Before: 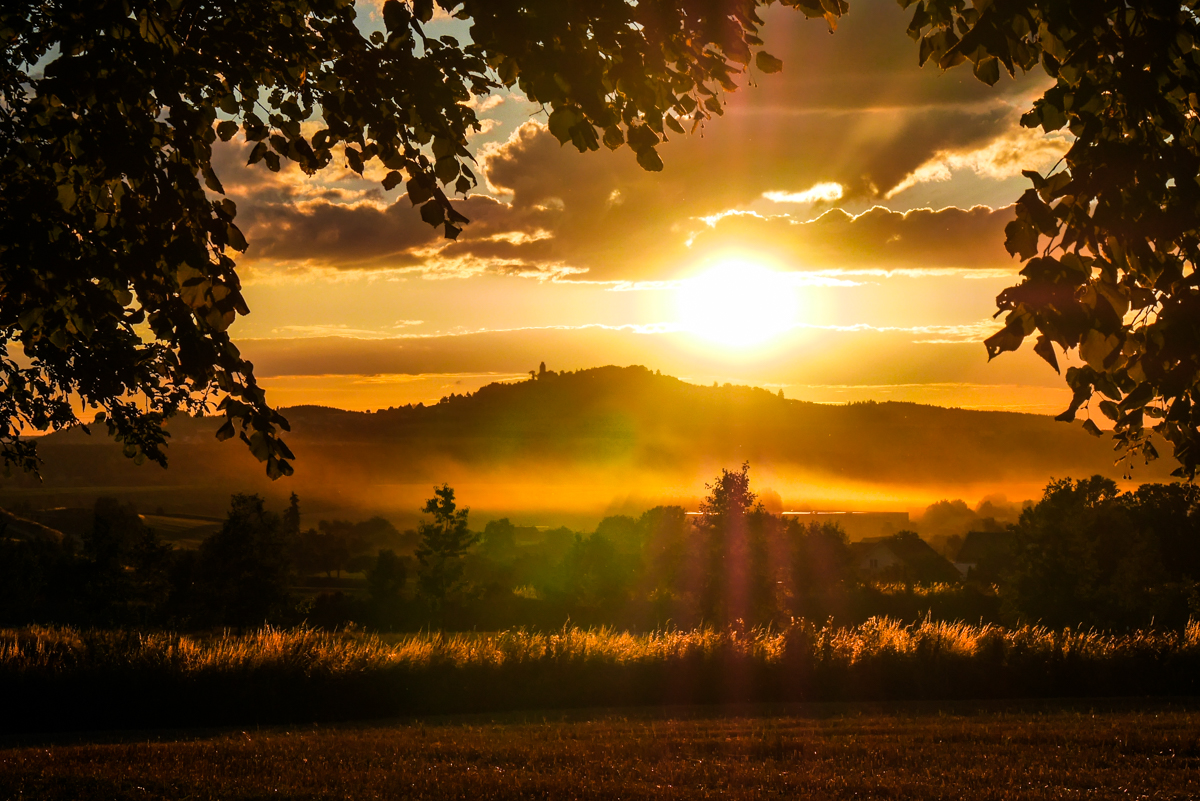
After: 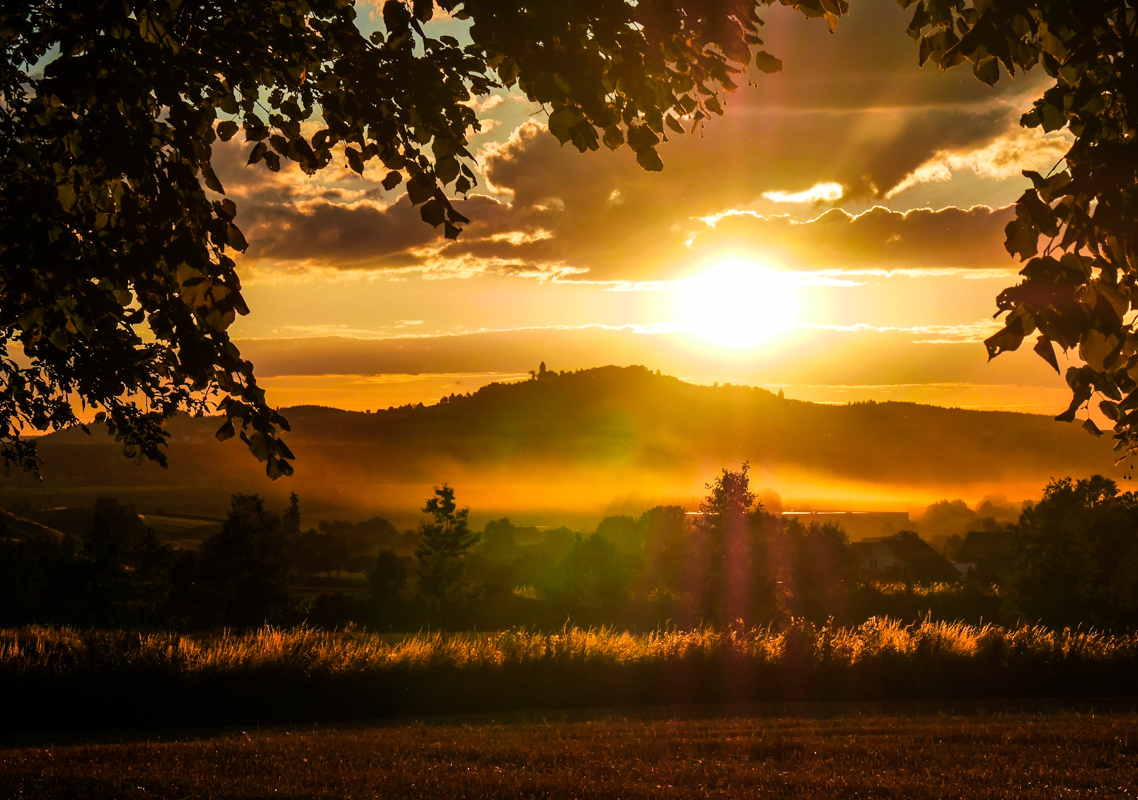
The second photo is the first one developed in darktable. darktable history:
velvia: strength 44.4%
crop and rotate: left 0%, right 5.102%
